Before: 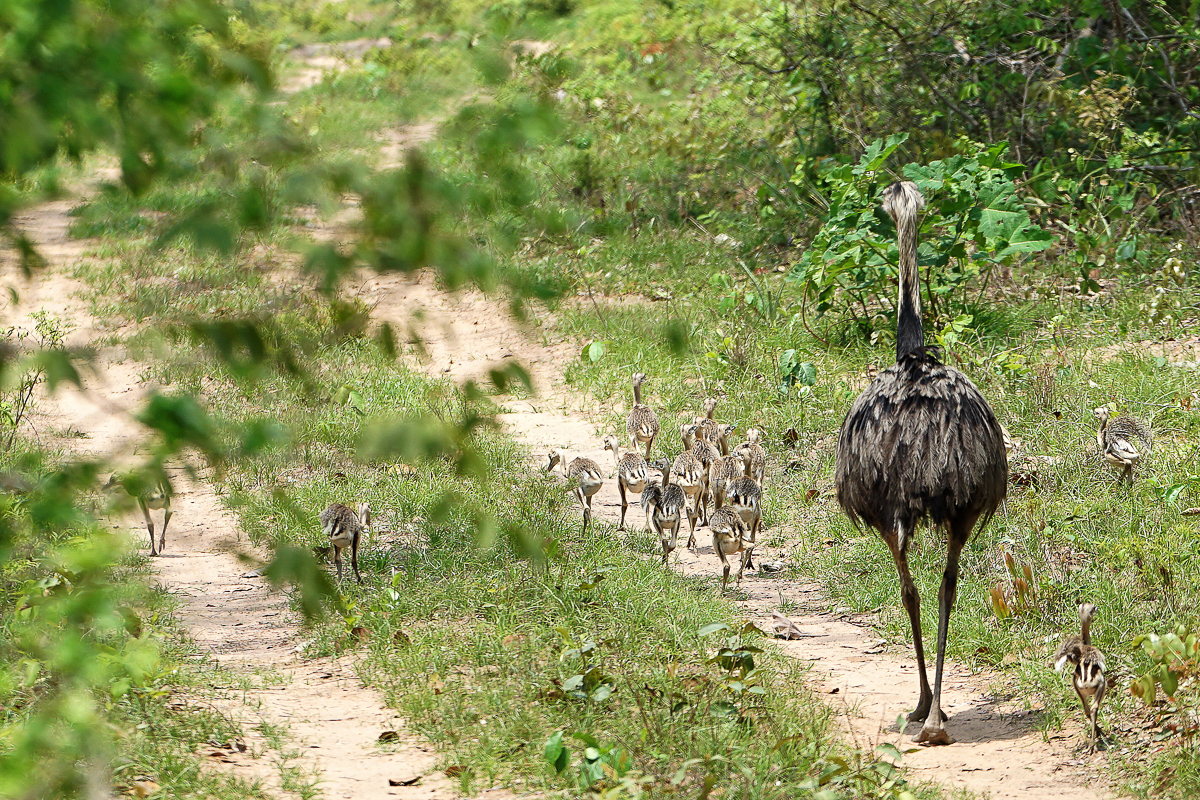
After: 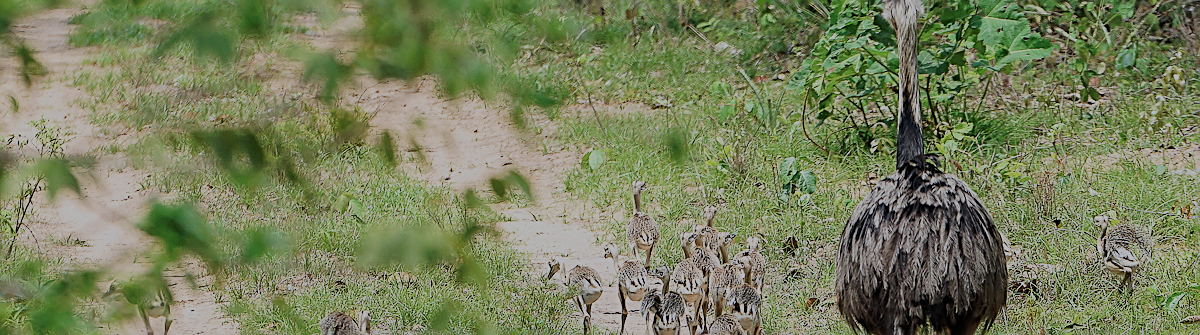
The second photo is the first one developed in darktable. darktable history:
color calibration: illuminant as shot in camera, x 0.358, y 0.373, temperature 4628.91 K
crop and rotate: top 24.003%, bottom 34.119%
sharpen: on, module defaults
filmic rgb: black relative exposure -8.01 EV, white relative exposure 8.02 EV, hardness 2.44, latitude 9.42%, contrast 0.707, highlights saturation mix 8.88%, shadows ↔ highlights balance 1.86%, contrast in shadows safe
